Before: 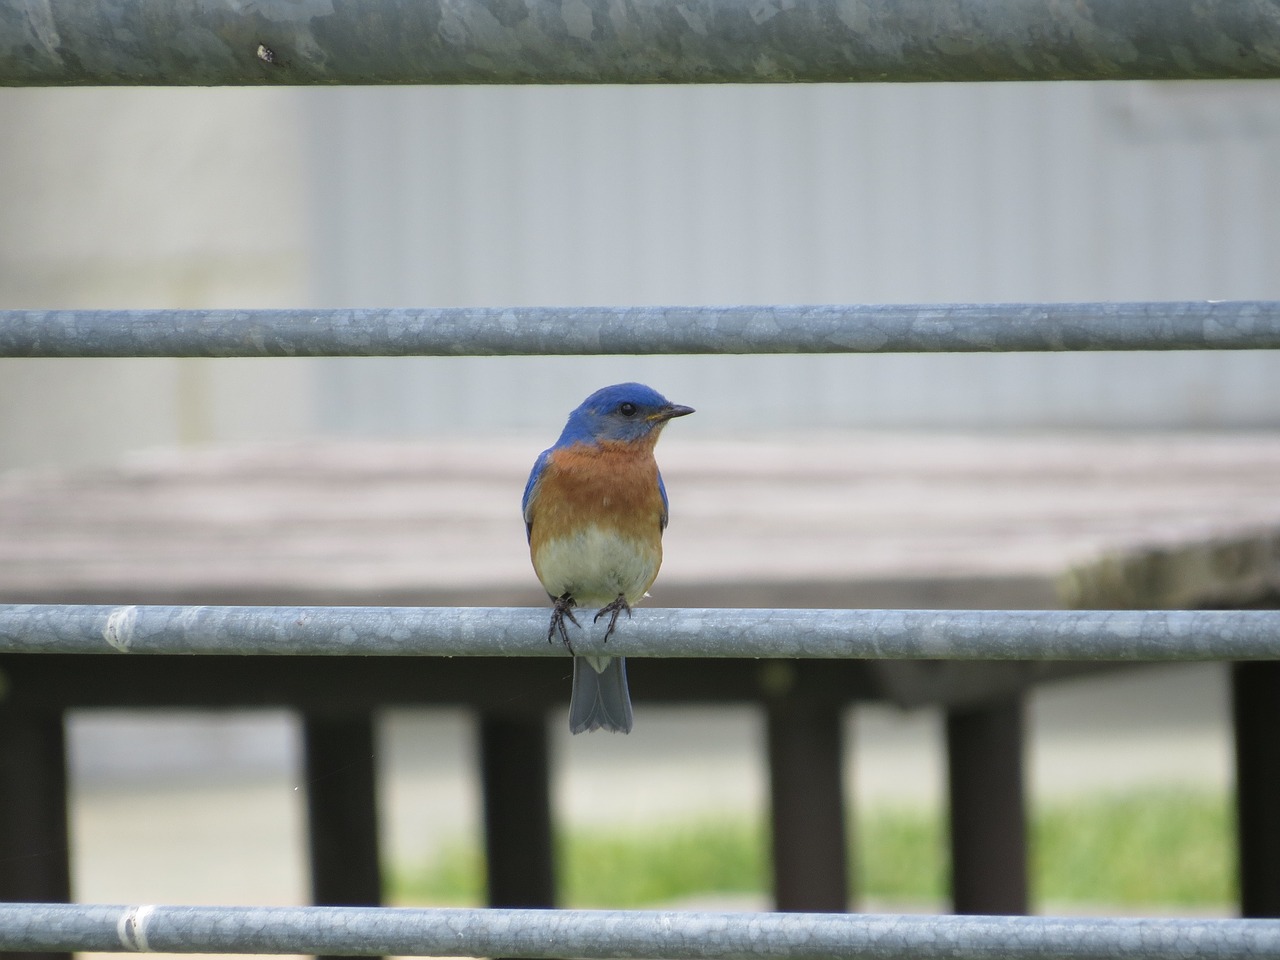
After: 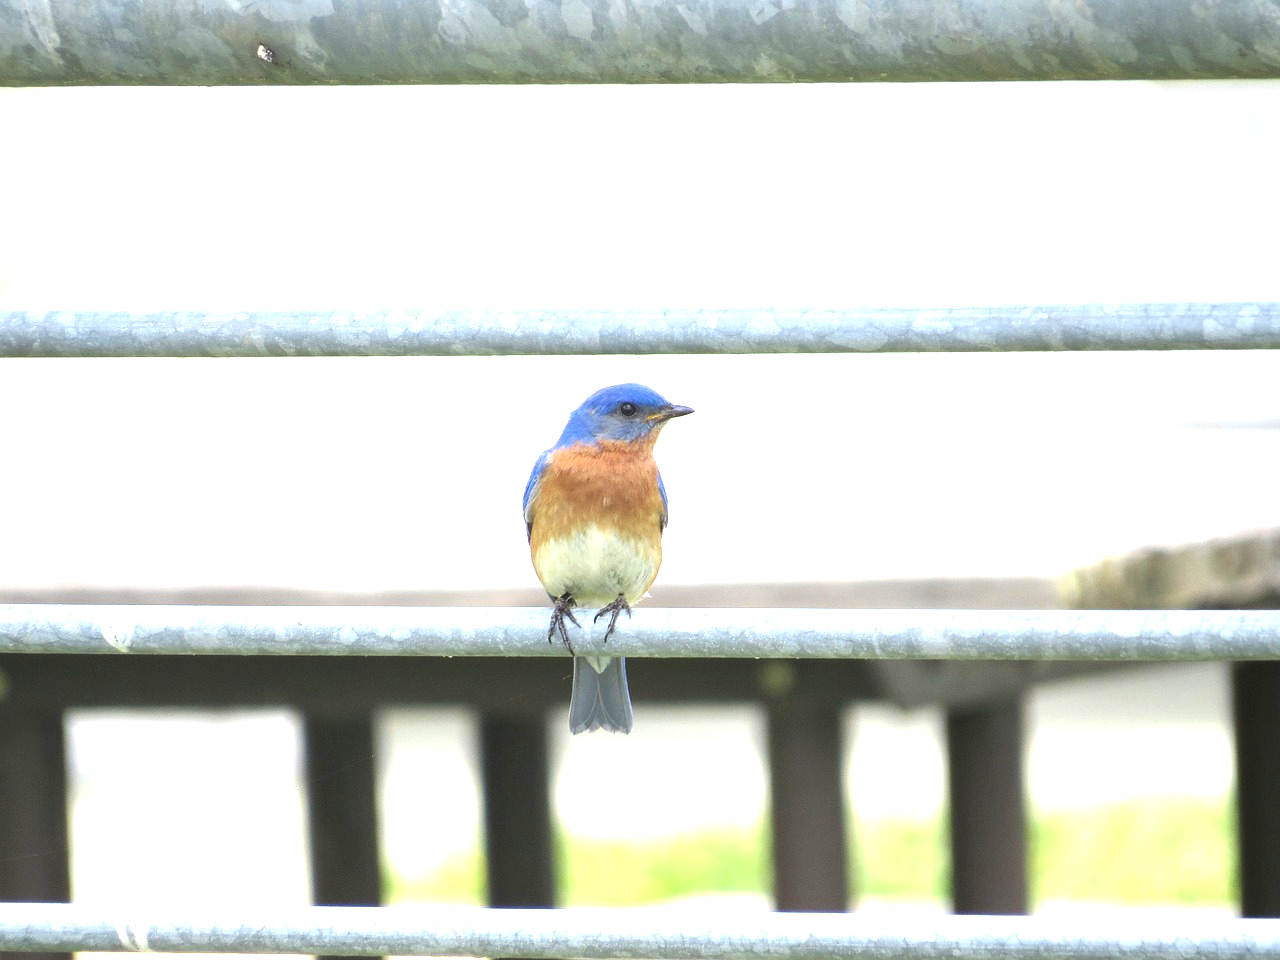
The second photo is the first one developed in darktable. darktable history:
exposure: black level correction 0, exposure 1.671 EV, compensate highlight preservation false
